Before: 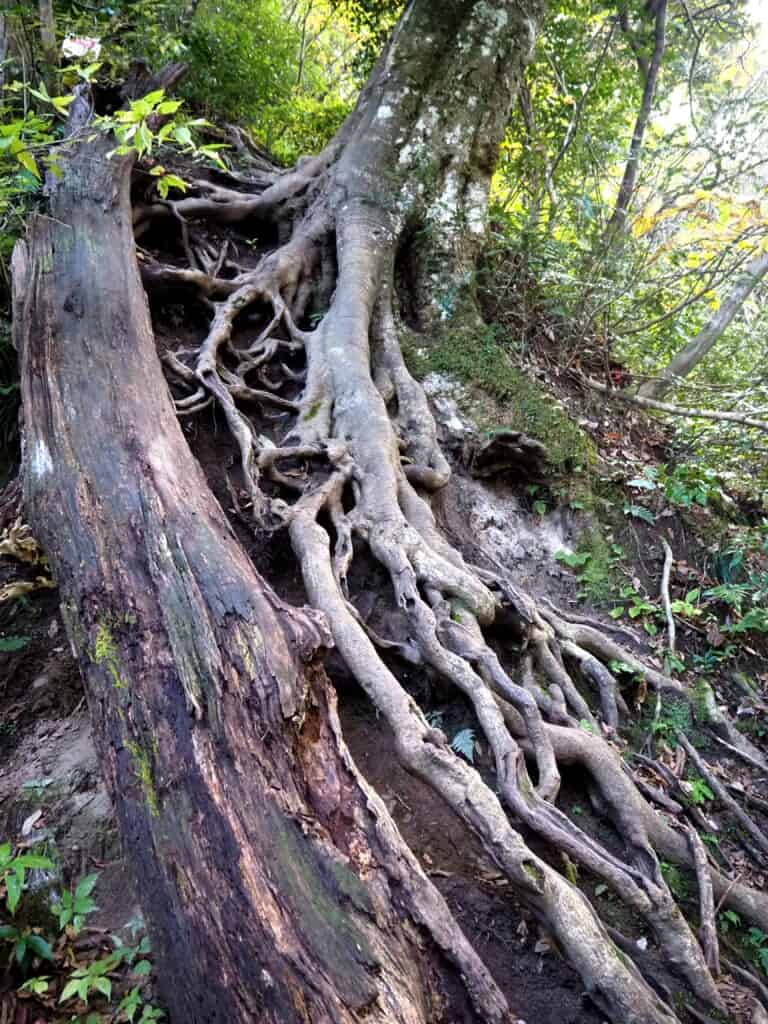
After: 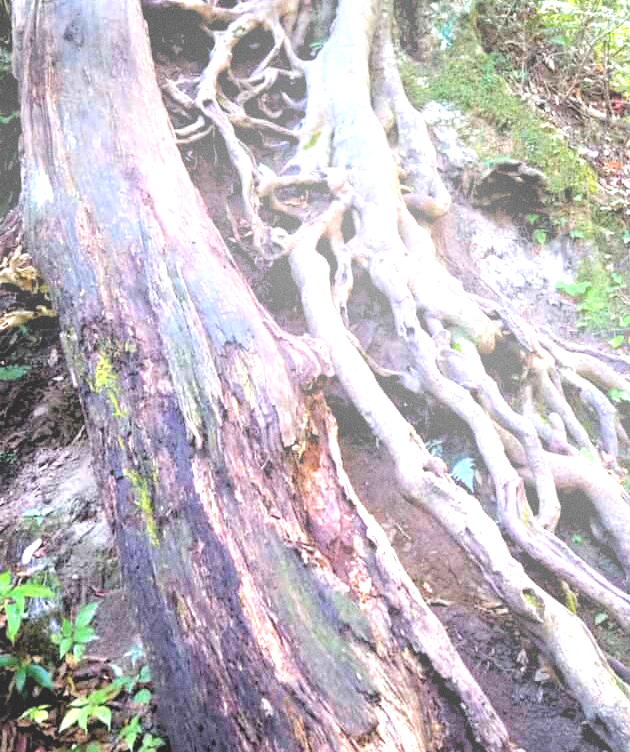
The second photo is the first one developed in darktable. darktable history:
rgb levels: levels [[0.01, 0.419, 0.839], [0, 0.5, 1], [0, 0.5, 1]]
crop: top 26.531%, right 17.959%
bloom: on, module defaults
exposure: black level correction 0.001, exposure 1.129 EV, compensate exposure bias true, compensate highlight preservation false
grain: coarseness 0.47 ISO
